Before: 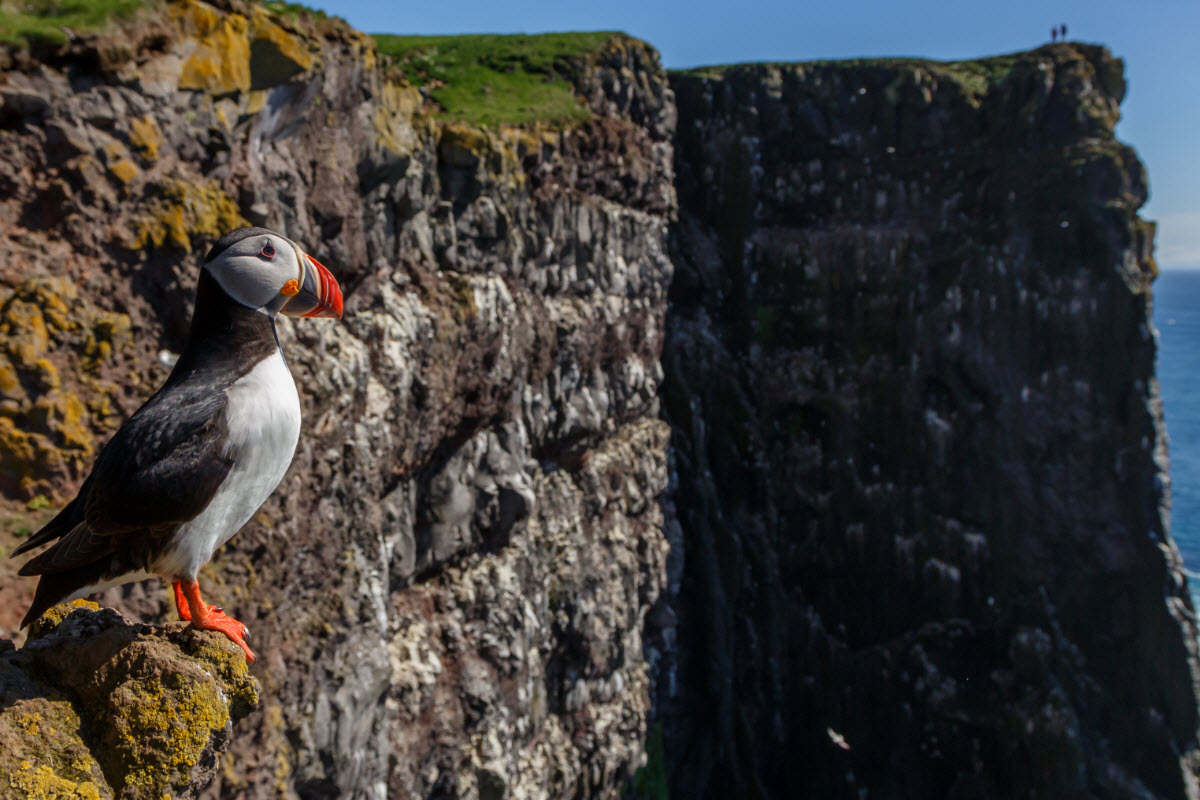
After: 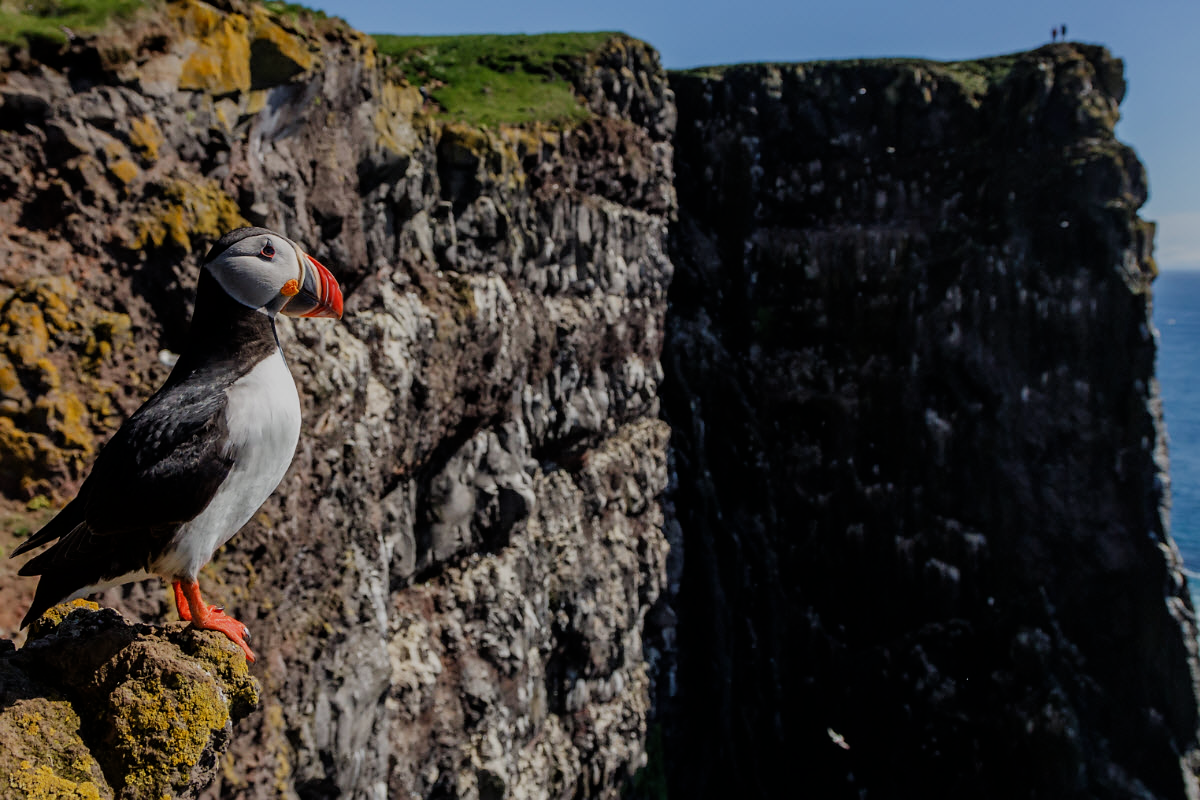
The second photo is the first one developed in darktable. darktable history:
filmic rgb: black relative exposure -7.32 EV, white relative exposure 5.09 EV, hardness 3.2
sharpen: radius 1, threshold 1
